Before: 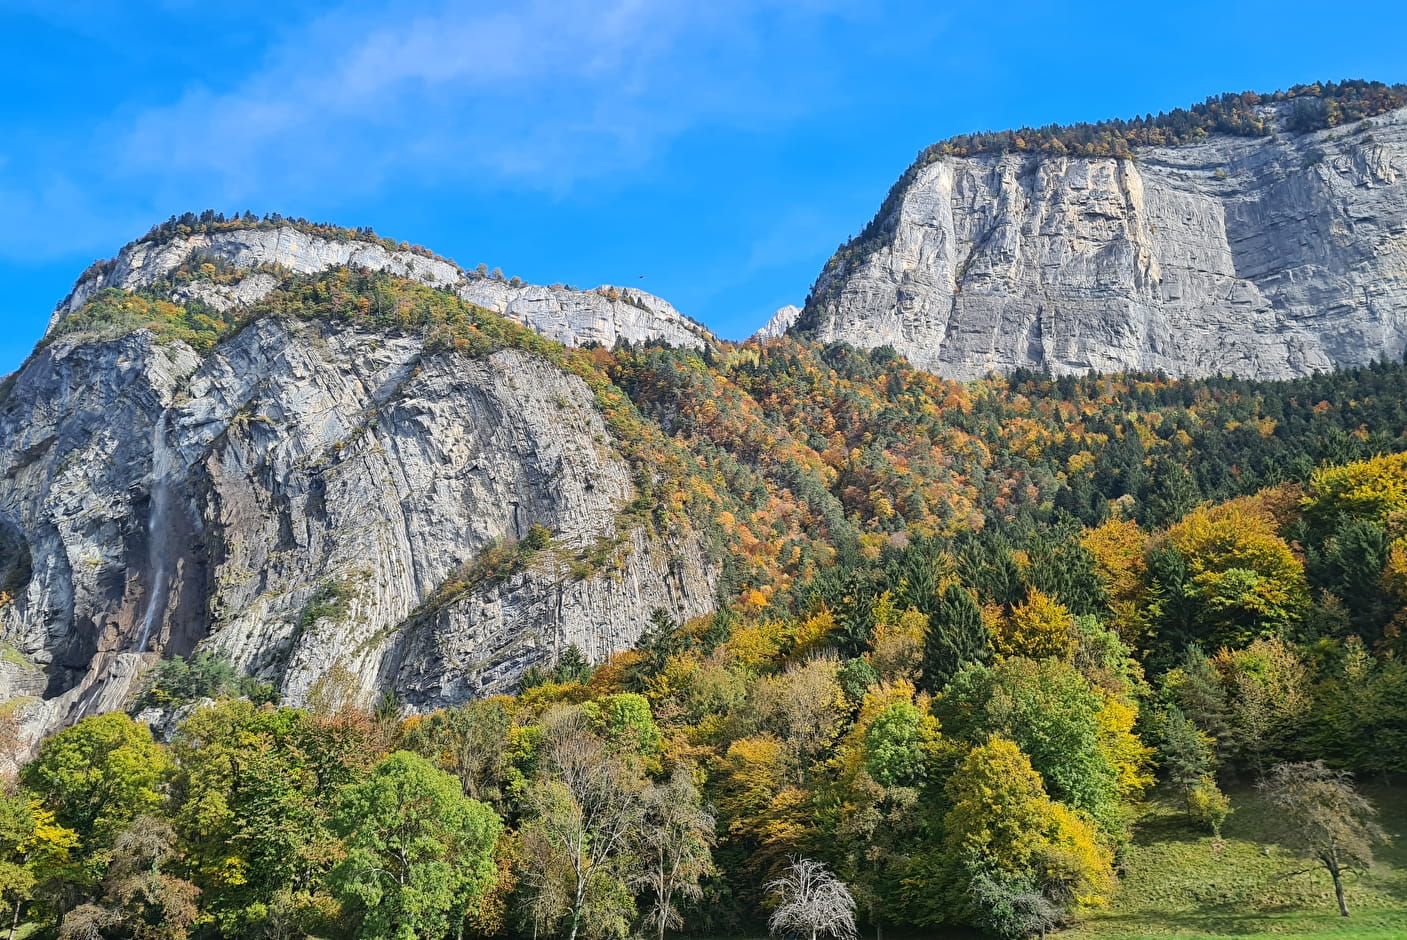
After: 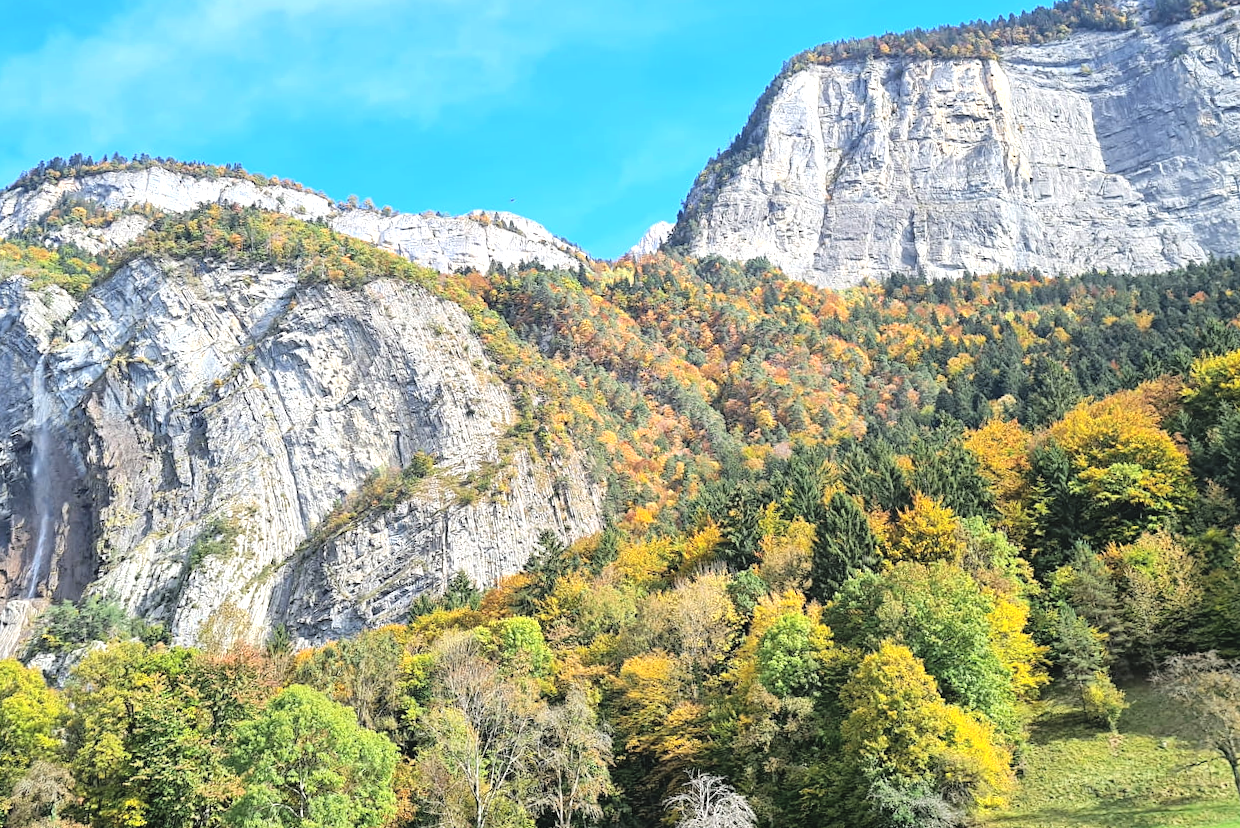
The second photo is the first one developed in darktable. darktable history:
crop and rotate: angle 2.71°, left 5.701%, top 5.681%
tone equalizer: -8 EV -0.746 EV, -7 EV -0.709 EV, -6 EV -0.562 EV, -5 EV -0.42 EV, -3 EV 0.395 EV, -2 EV 0.6 EV, -1 EV 0.687 EV, +0 EV 0.756 EV
contrast brightness saturation: brightness 0.149
